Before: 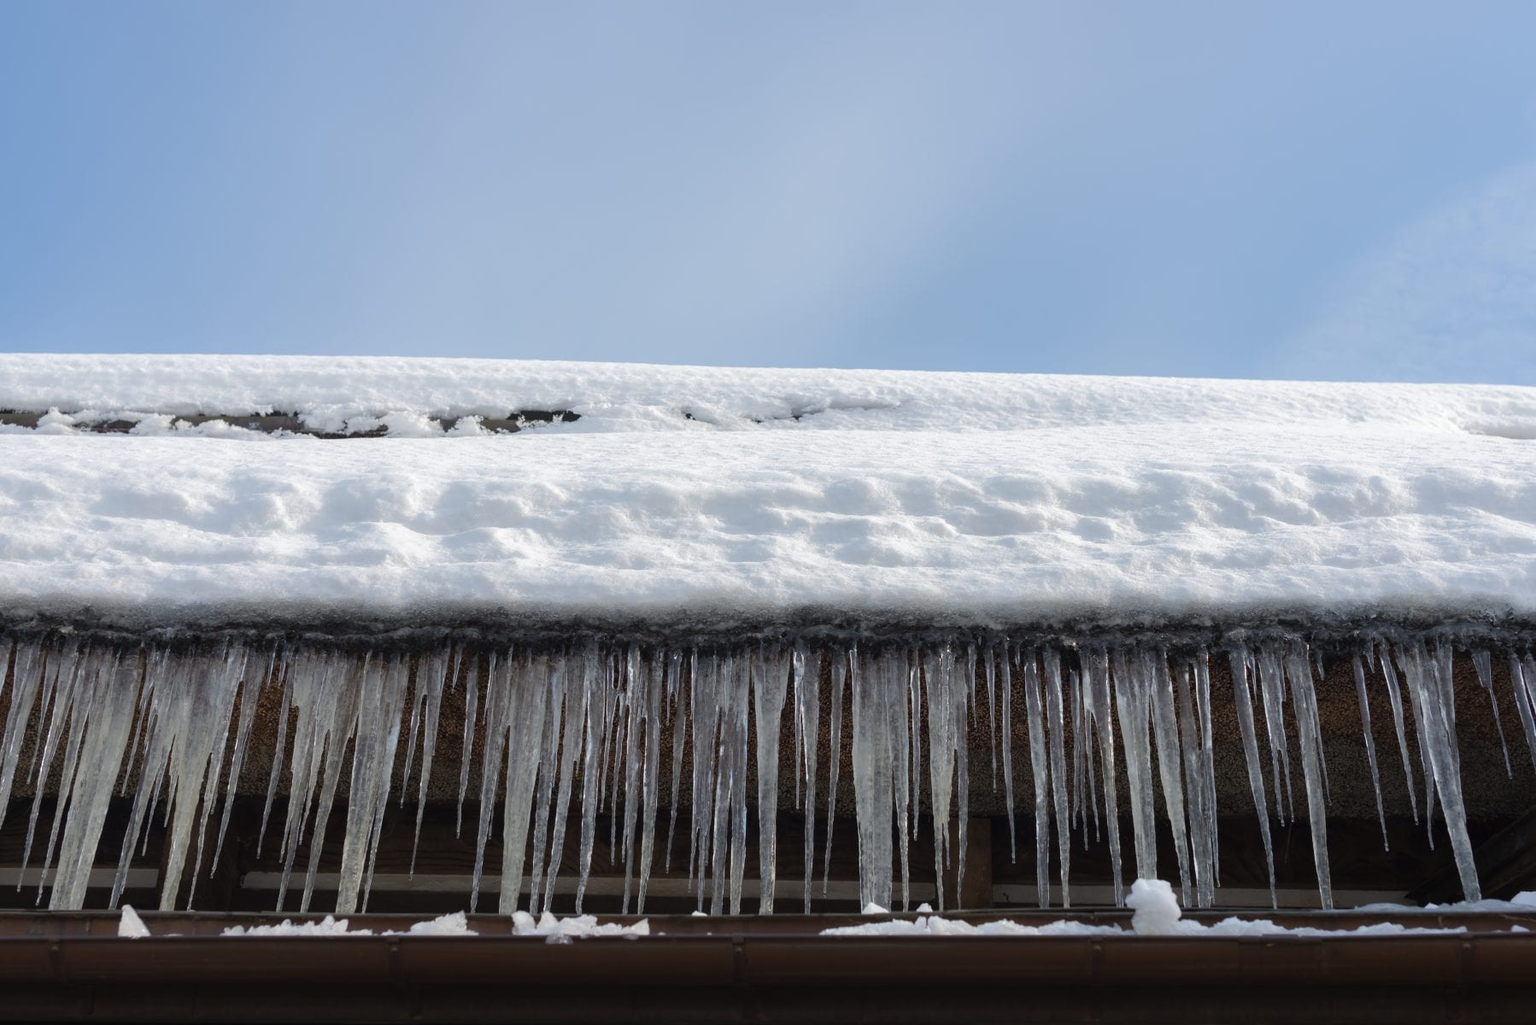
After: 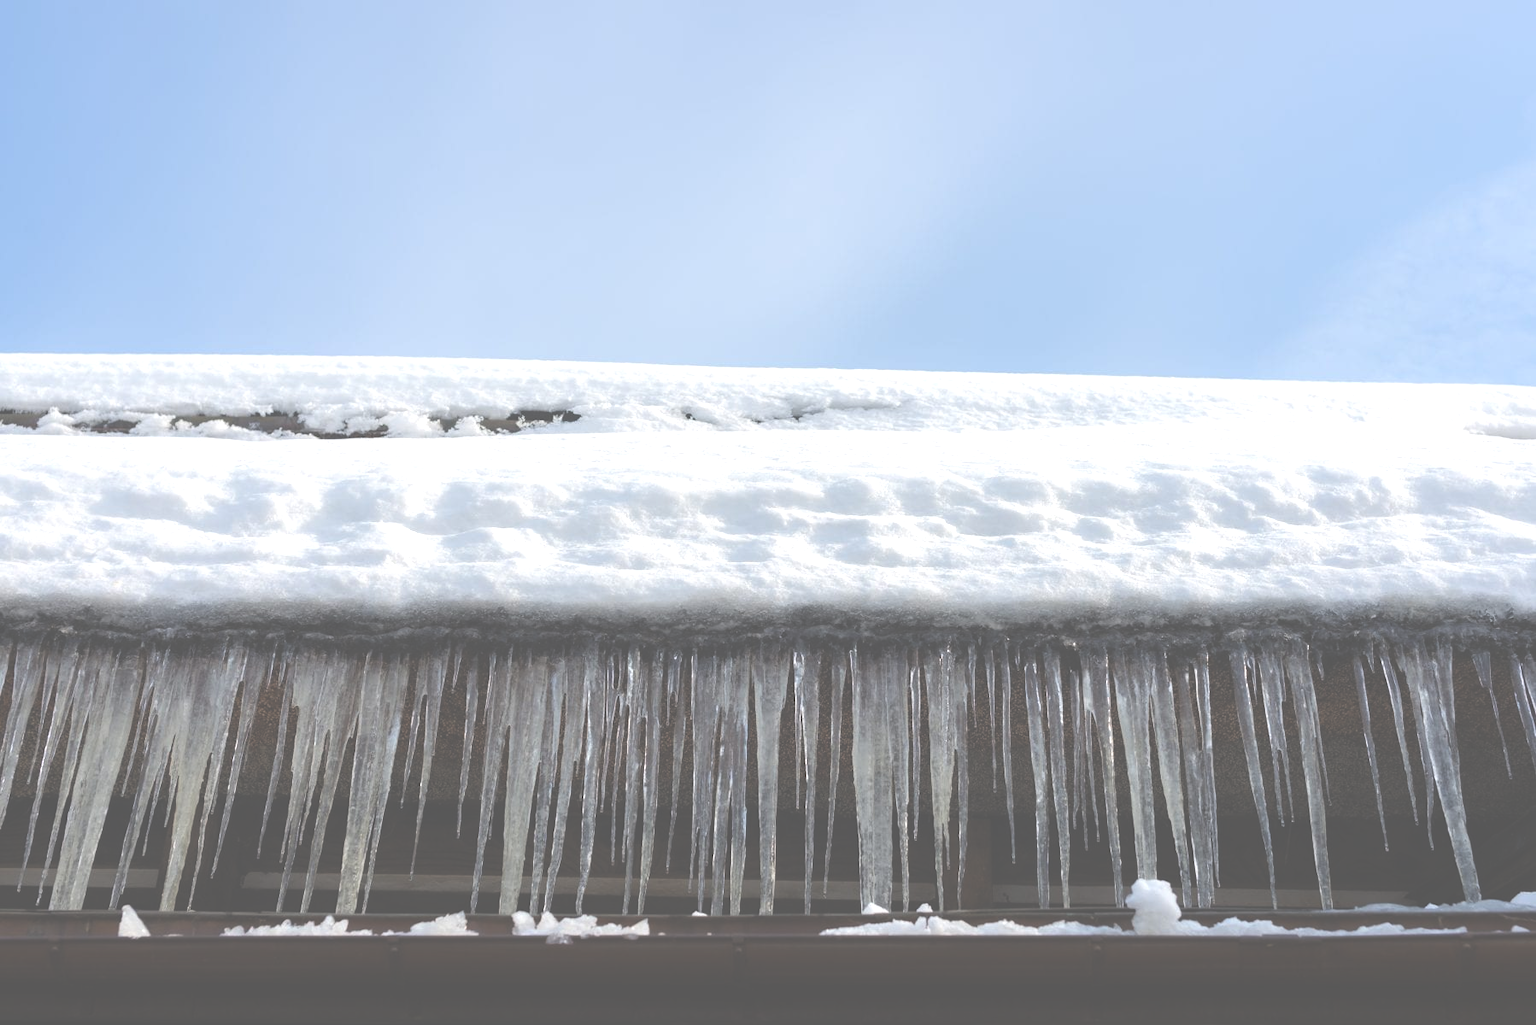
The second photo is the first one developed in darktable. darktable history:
exposure: black level correction -0.072, exposure 0.501 EV, compensate highlight preservation false
